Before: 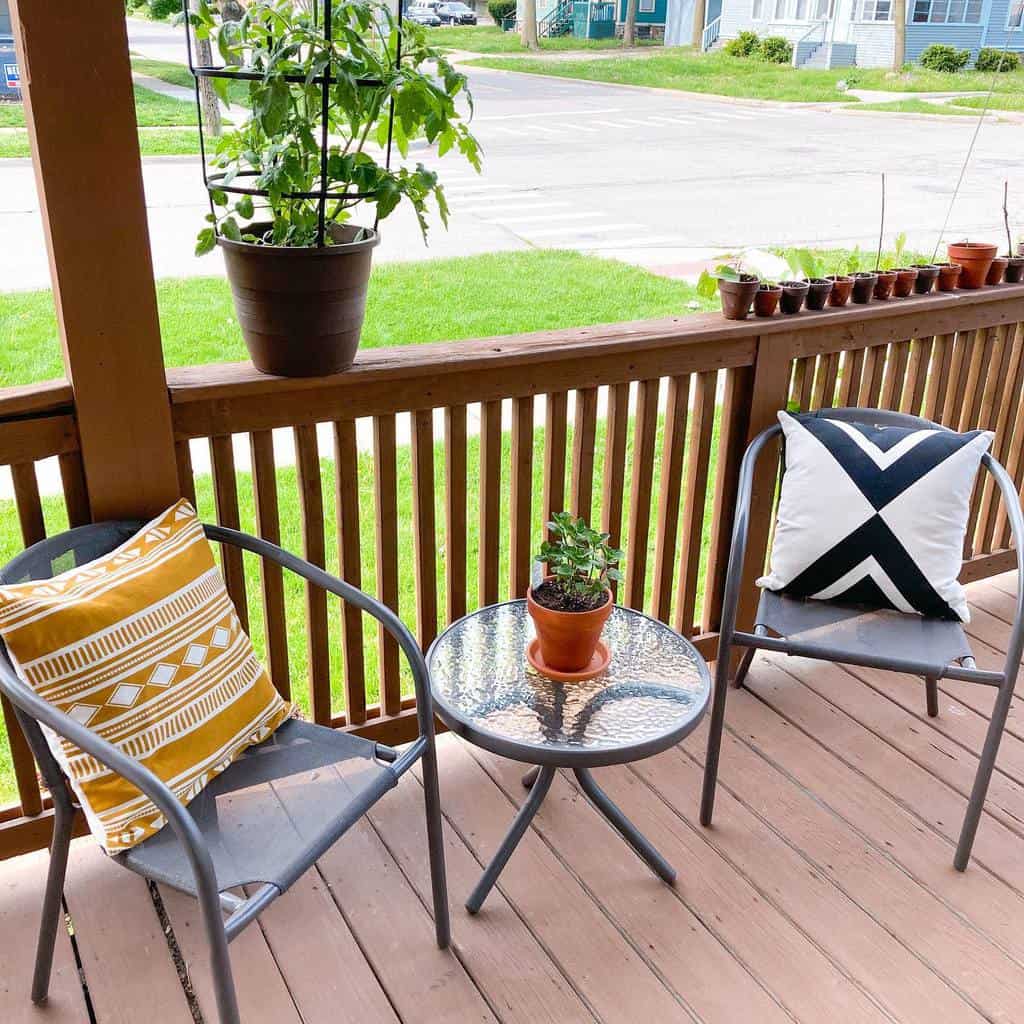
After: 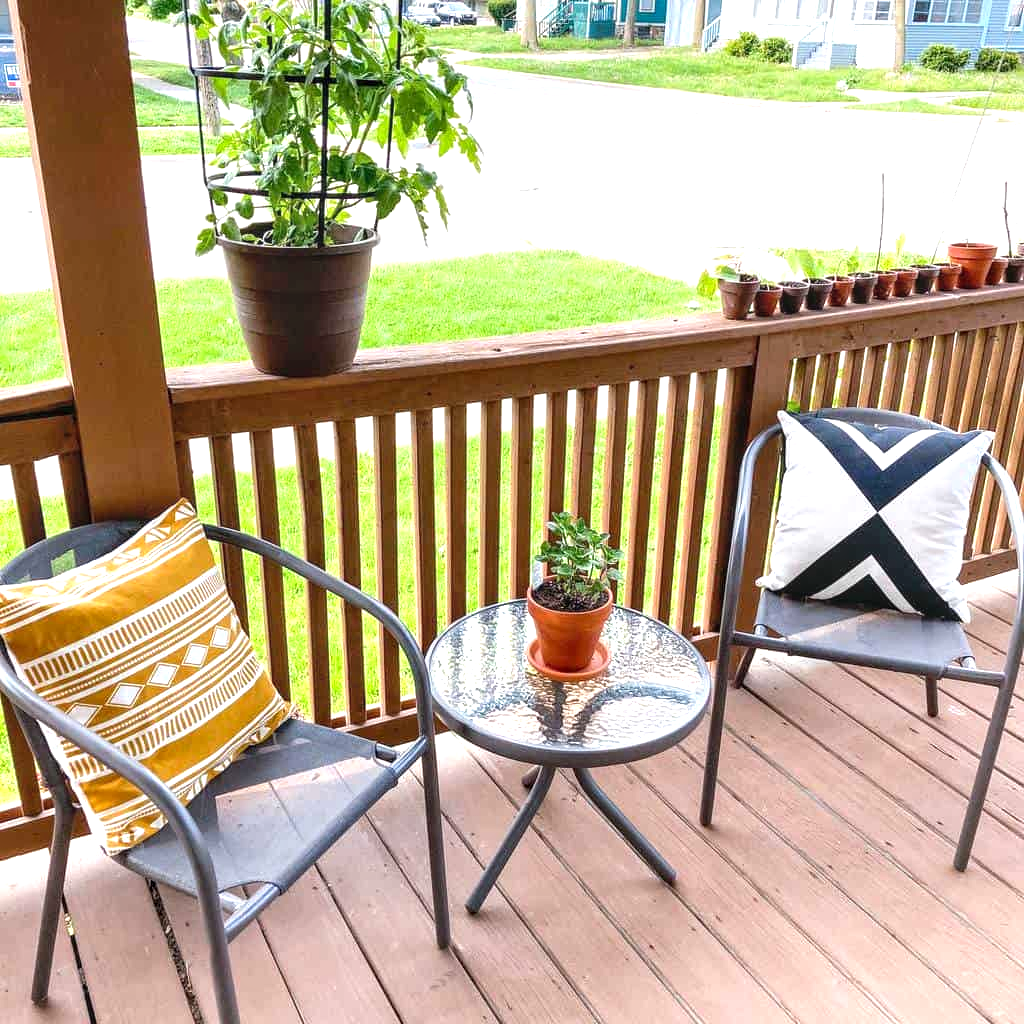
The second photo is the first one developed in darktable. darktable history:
exposure: exposure 0.608 EV, compensate highlight preservation false
local contrast: on, module defaults
